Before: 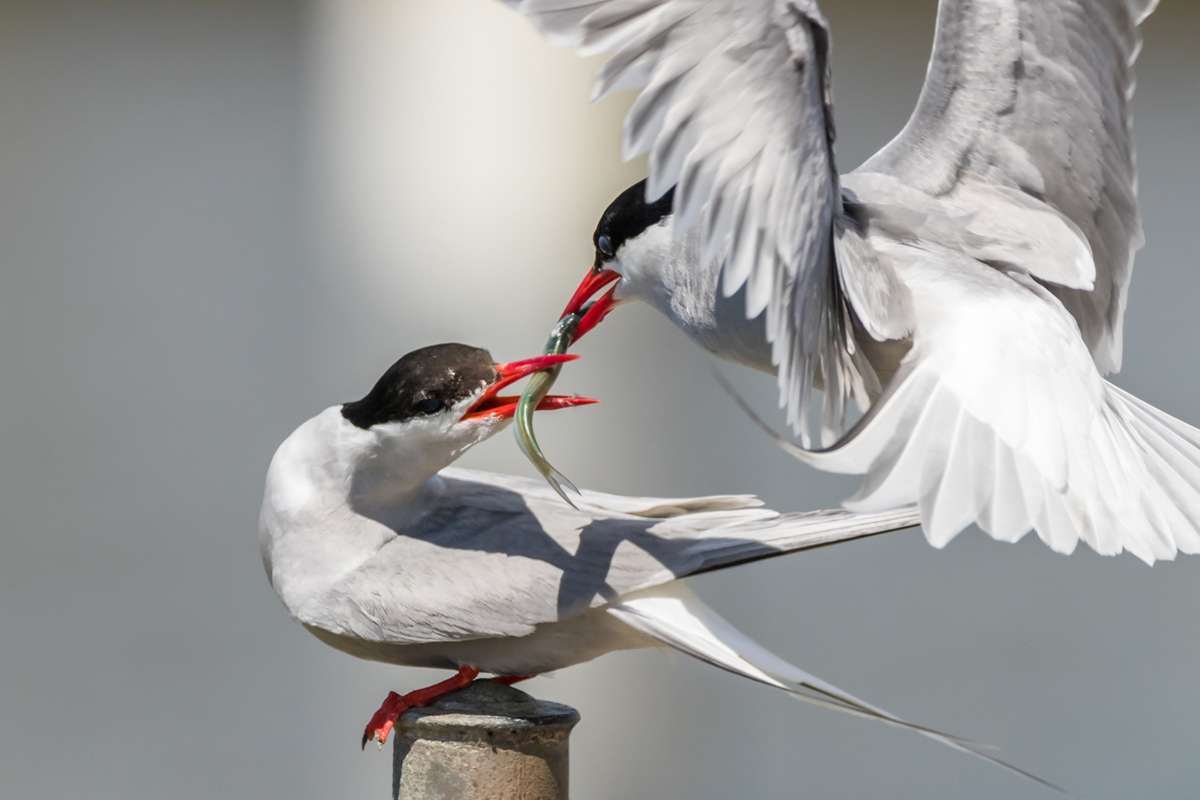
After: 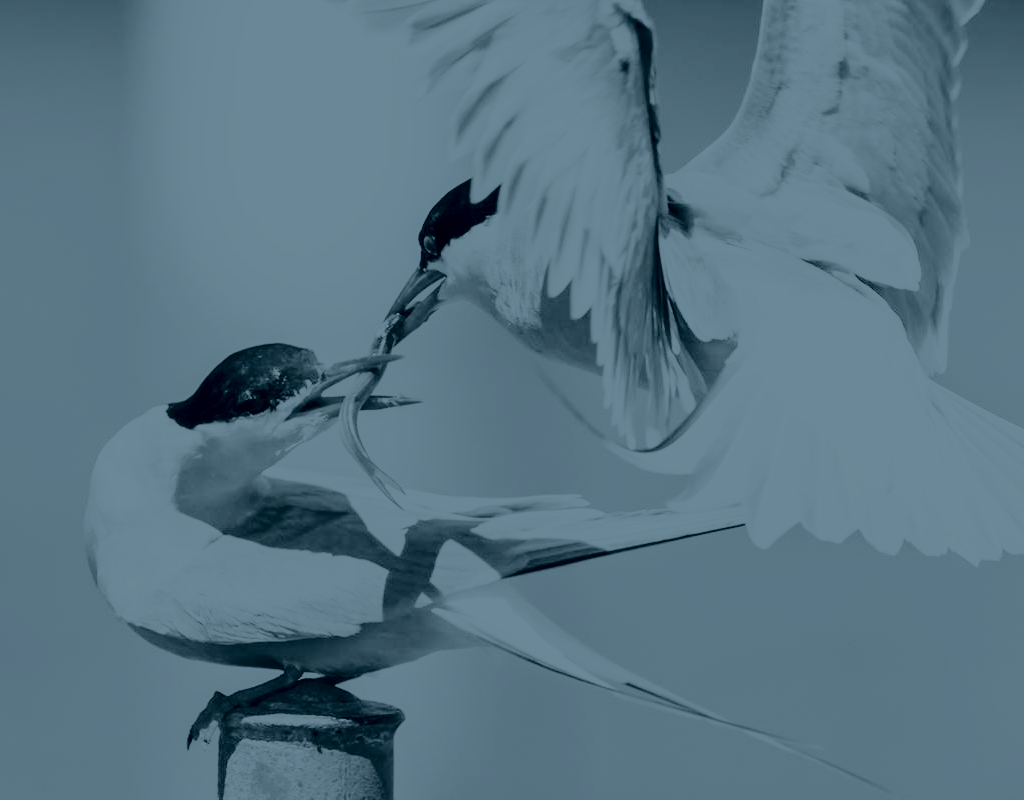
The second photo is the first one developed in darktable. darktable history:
contrast brightness saturation: contrast 0.24, brightness 0.26, saturation 0.39
colorize: hue 194.4°, saturation 29%, source mix 61.75%, lightness 3.98%, version 1
crop and rotate: left 14.584%
base curve: curves: ch0 [(0, 0) (0.036, 0.037) (0.121, 0.228) (0.46, 0.76) (0.859, 0.983) (1, 1)], preserve colors none
